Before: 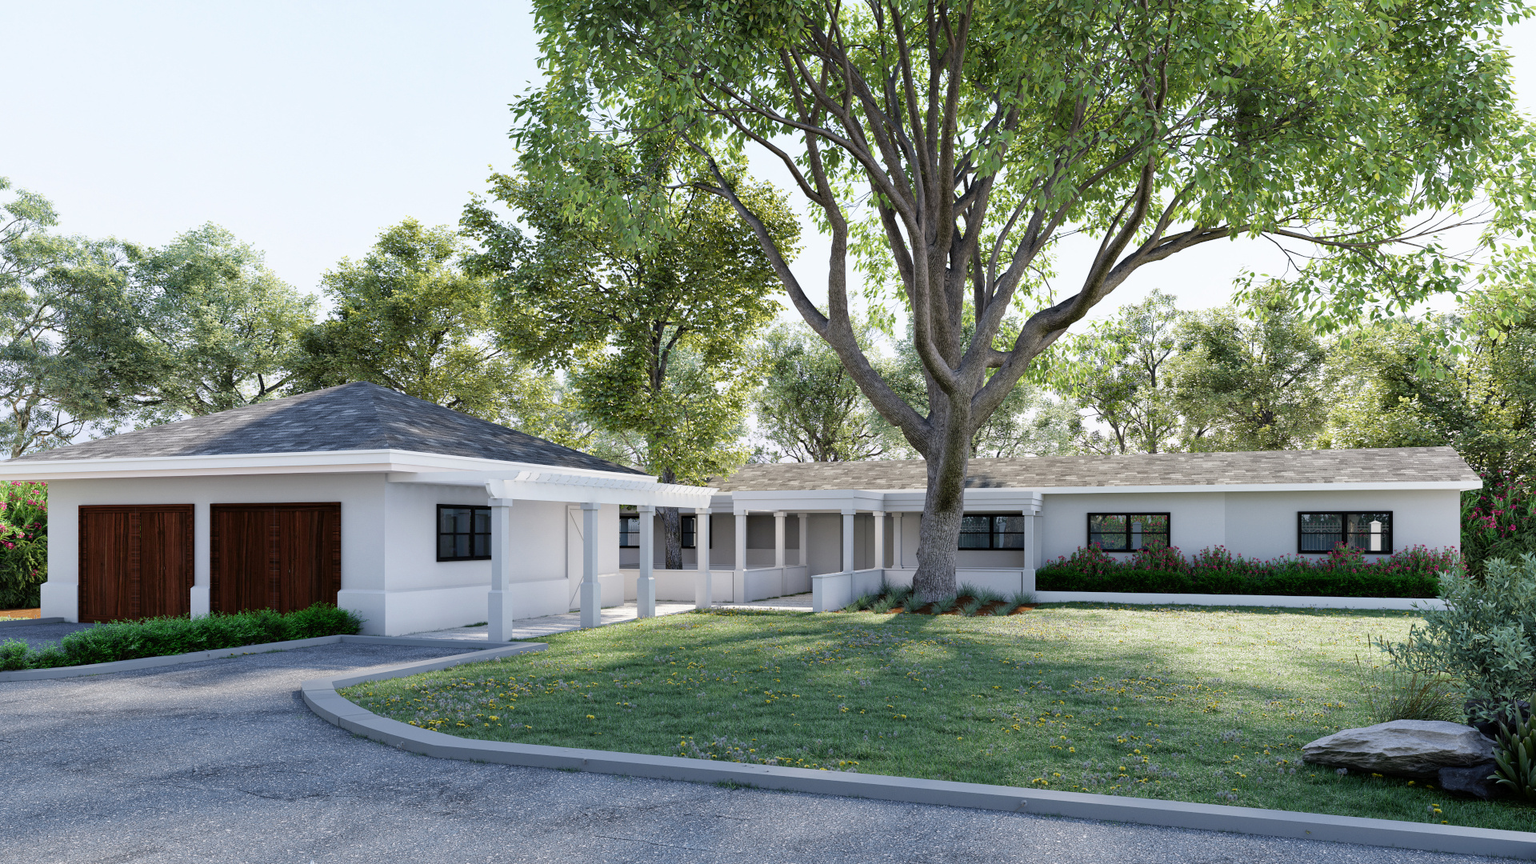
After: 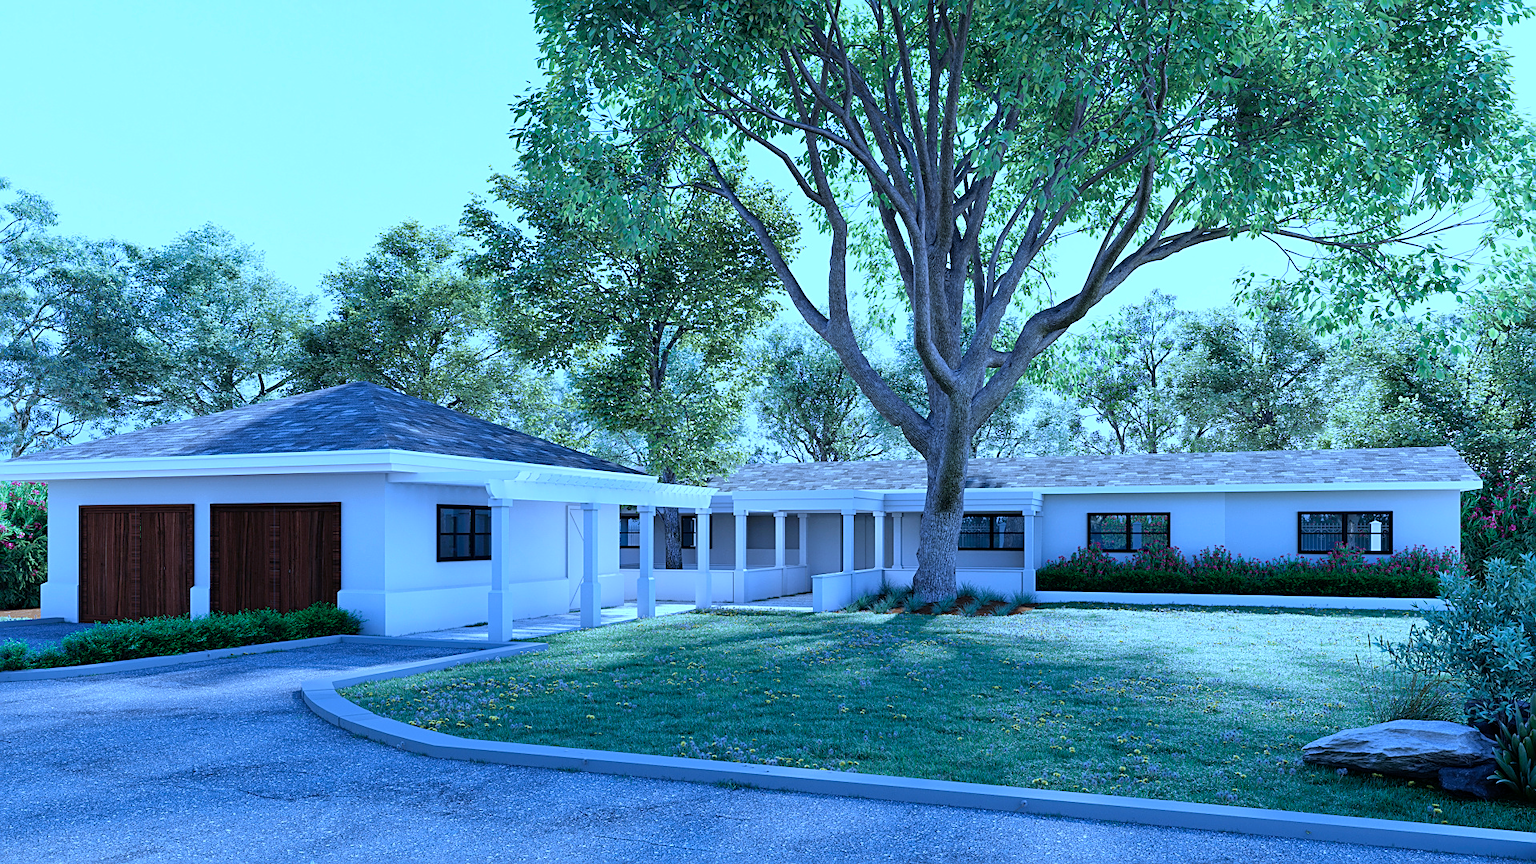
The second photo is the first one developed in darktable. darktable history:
sharpen: on, module defaults
color calibration: illuminant as shot in camera, x 0.442, y 0.413, temperature 2903.13 K
